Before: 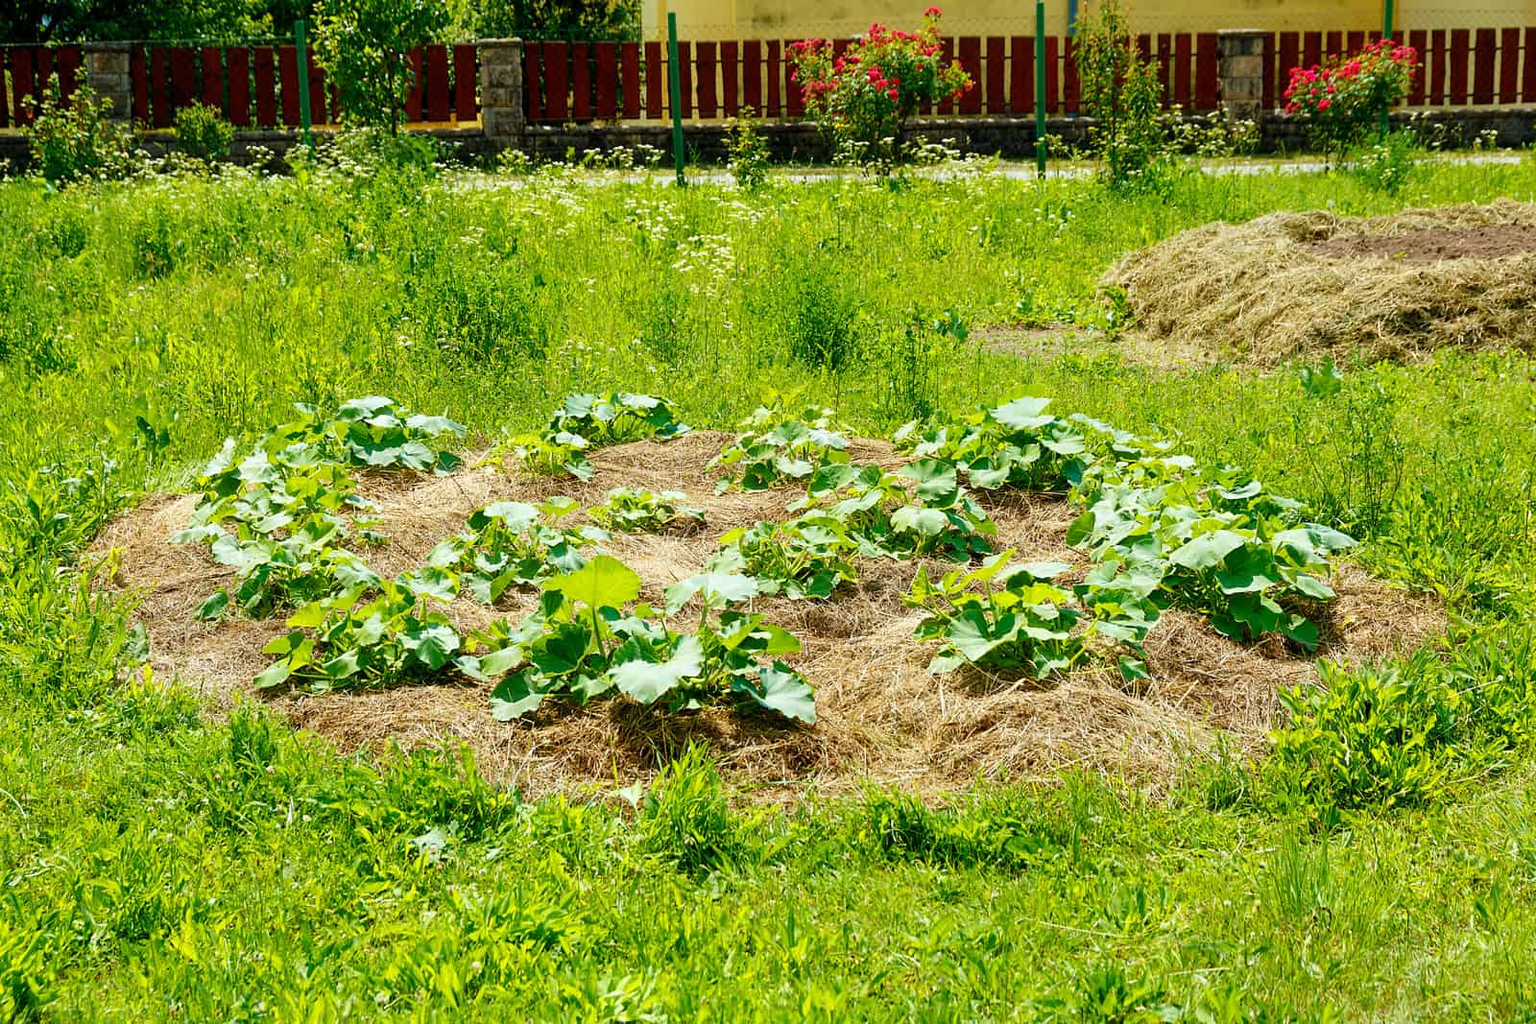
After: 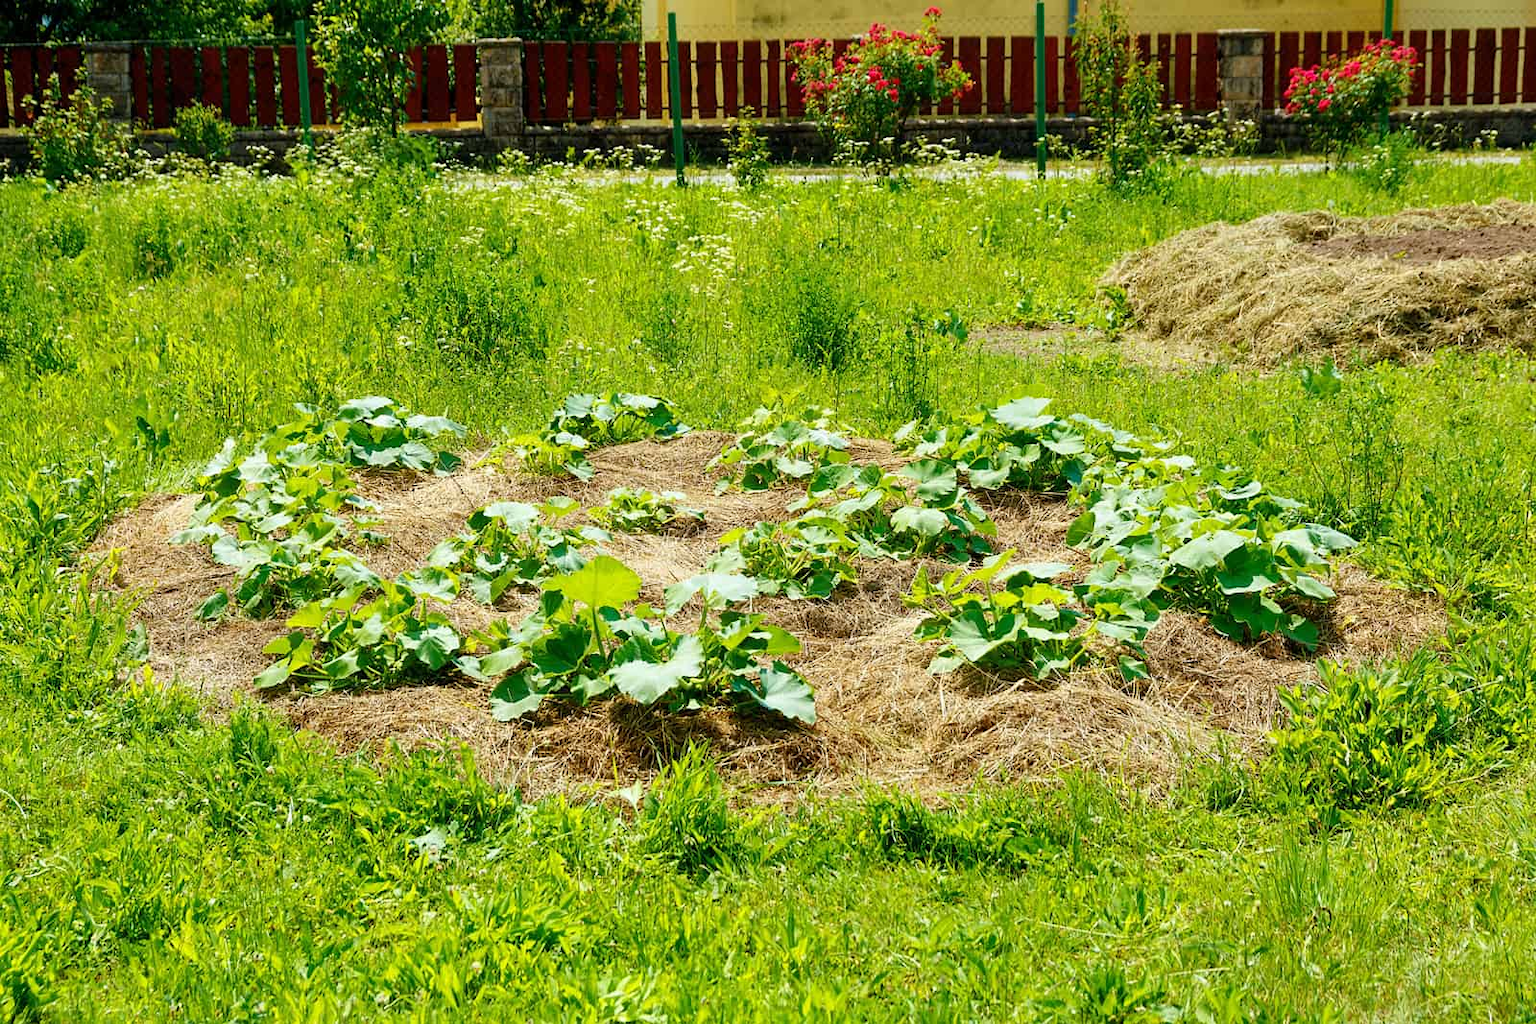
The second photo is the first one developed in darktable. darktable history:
contrast equalizer: octaves 7, y [[0.5 ×6], [0.5 ×6], [0.975, 0.964, 0.925, 0.865, 0.793, 0.721], [0 ×6], [0 ×6]], mix 0.318
